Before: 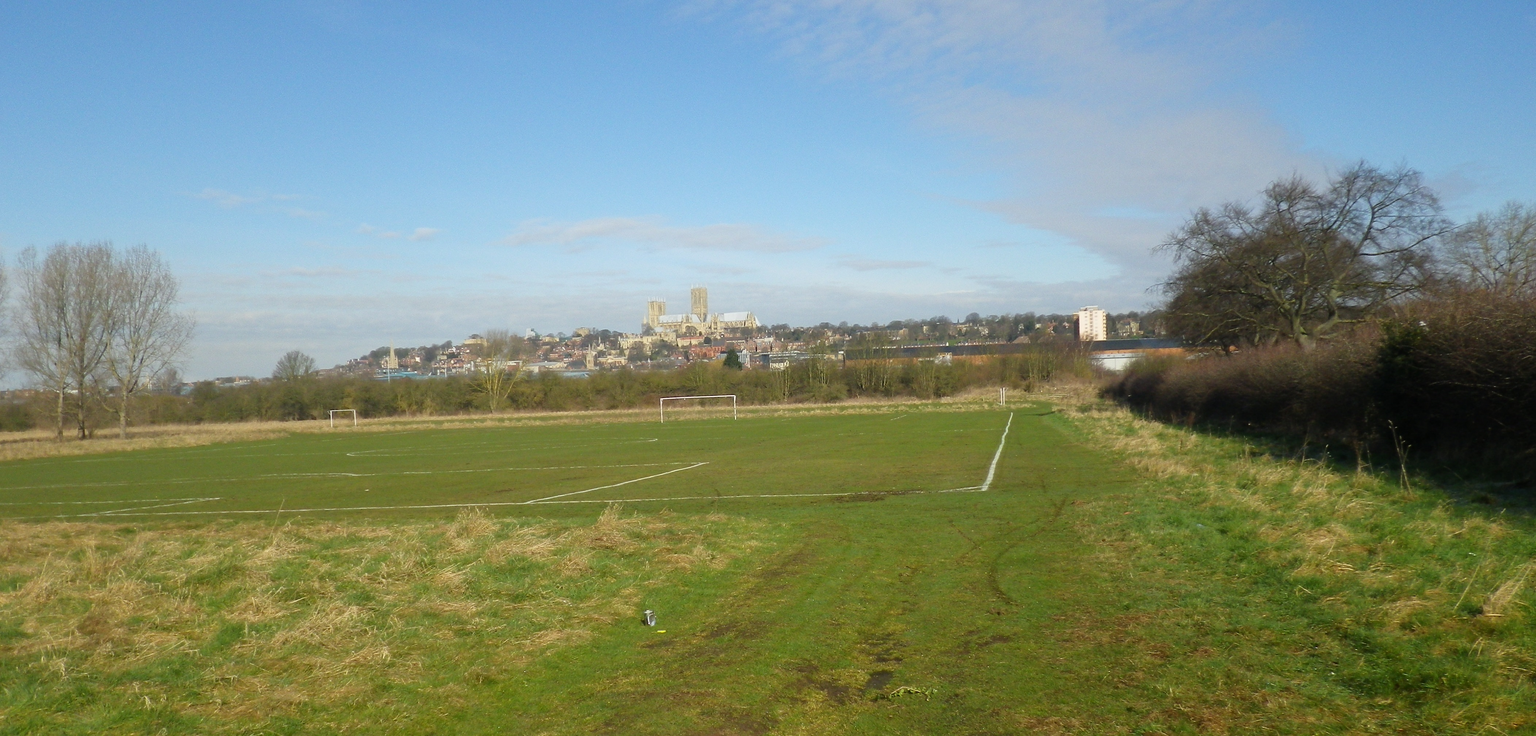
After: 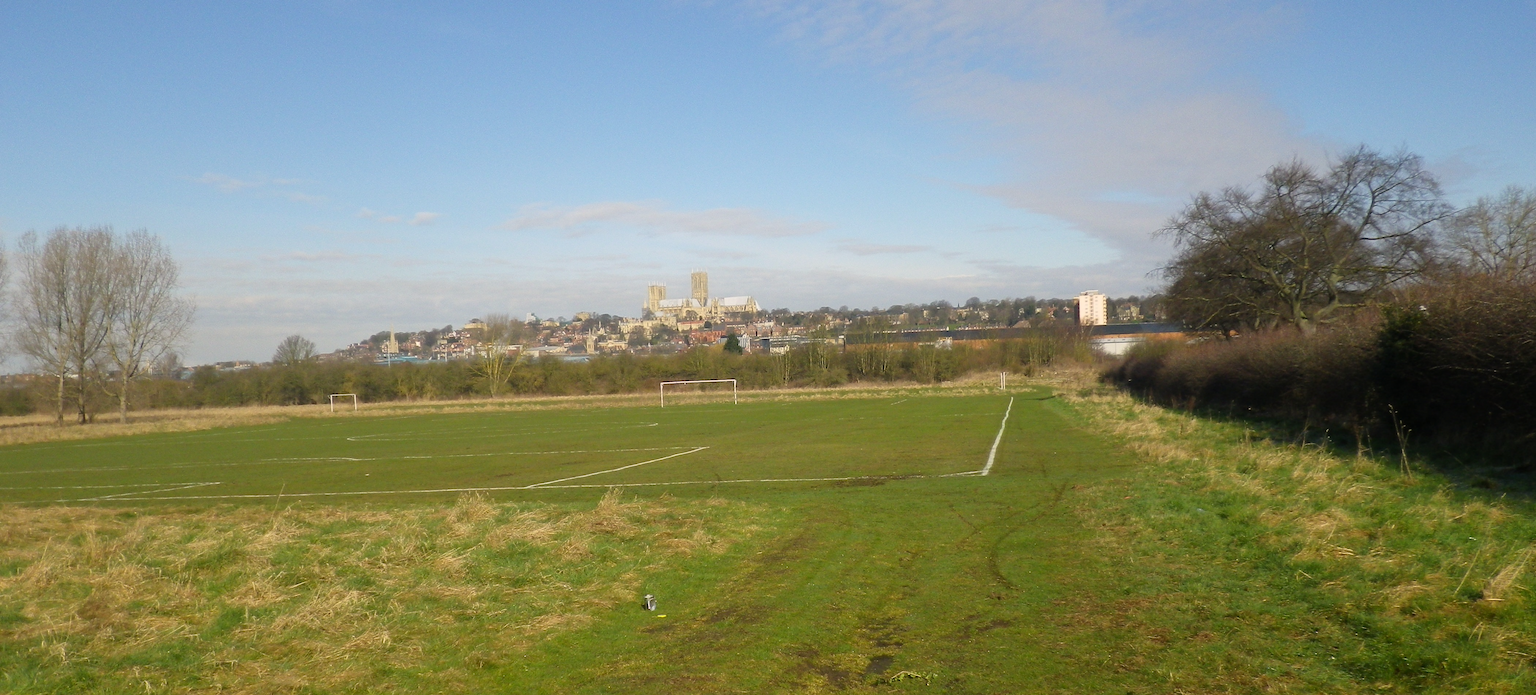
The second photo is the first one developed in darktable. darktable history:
crop and rotate: top 2.203%, bottom 3.269%
color correction: highlights a* 3.89, highlights b* 5.12
